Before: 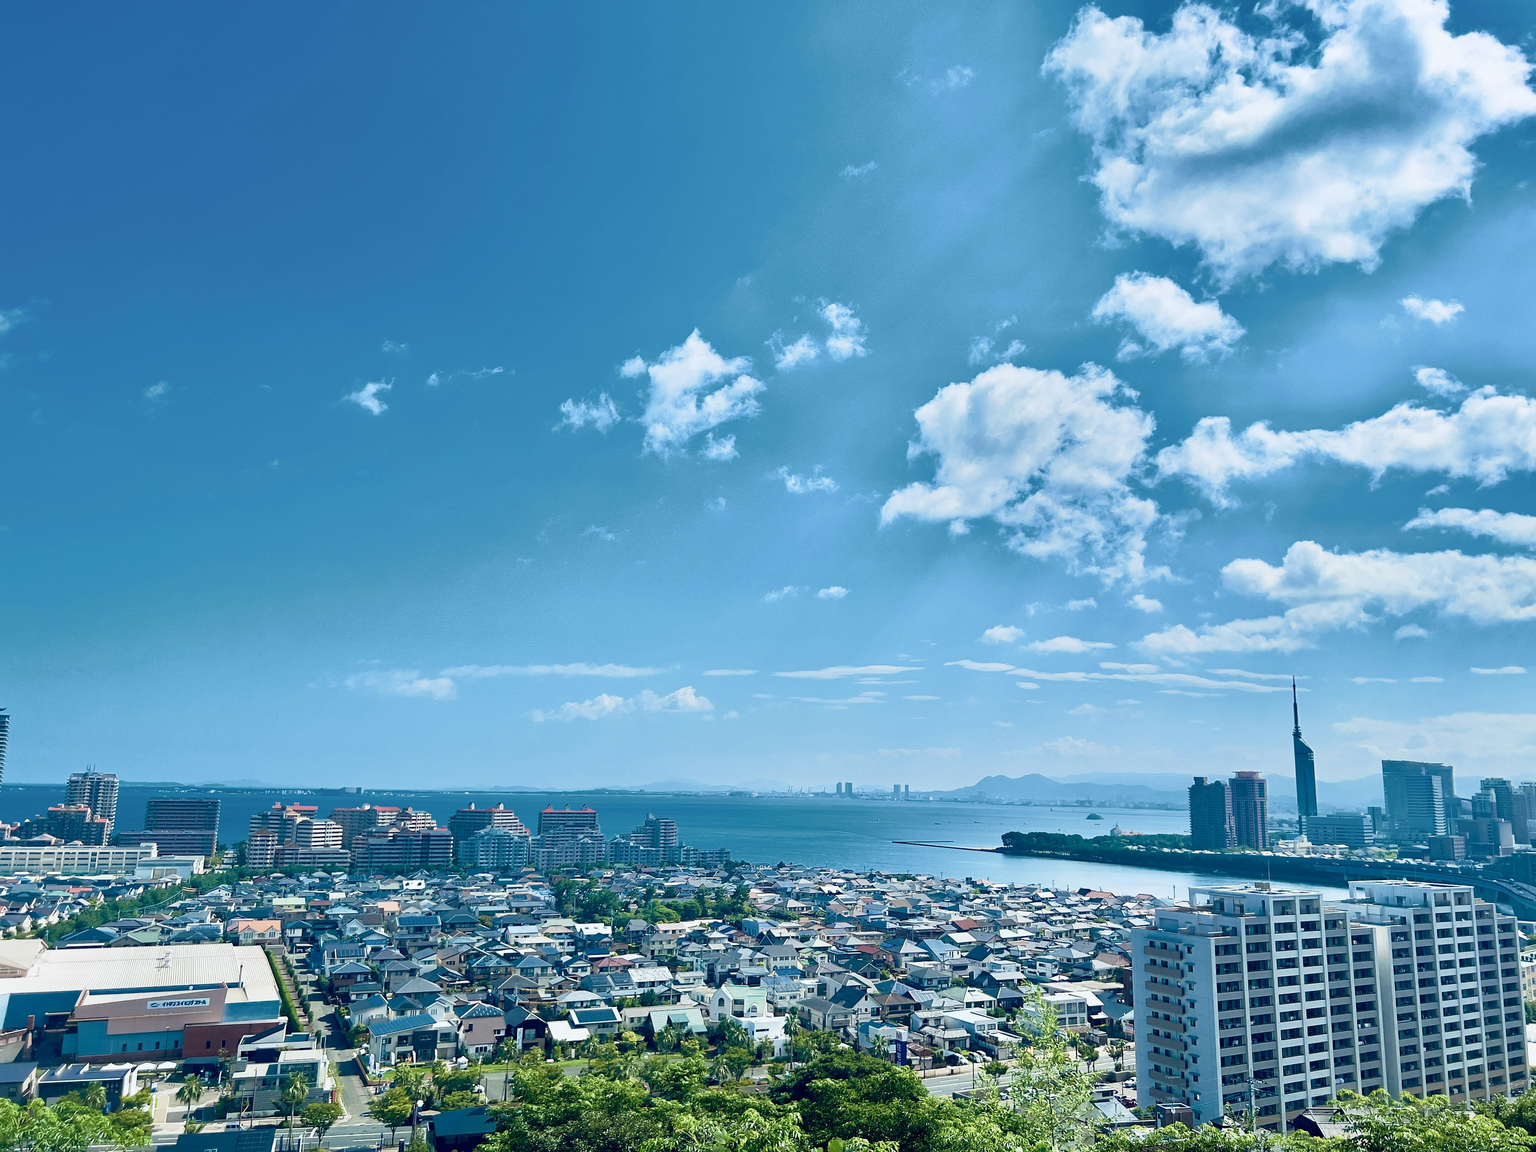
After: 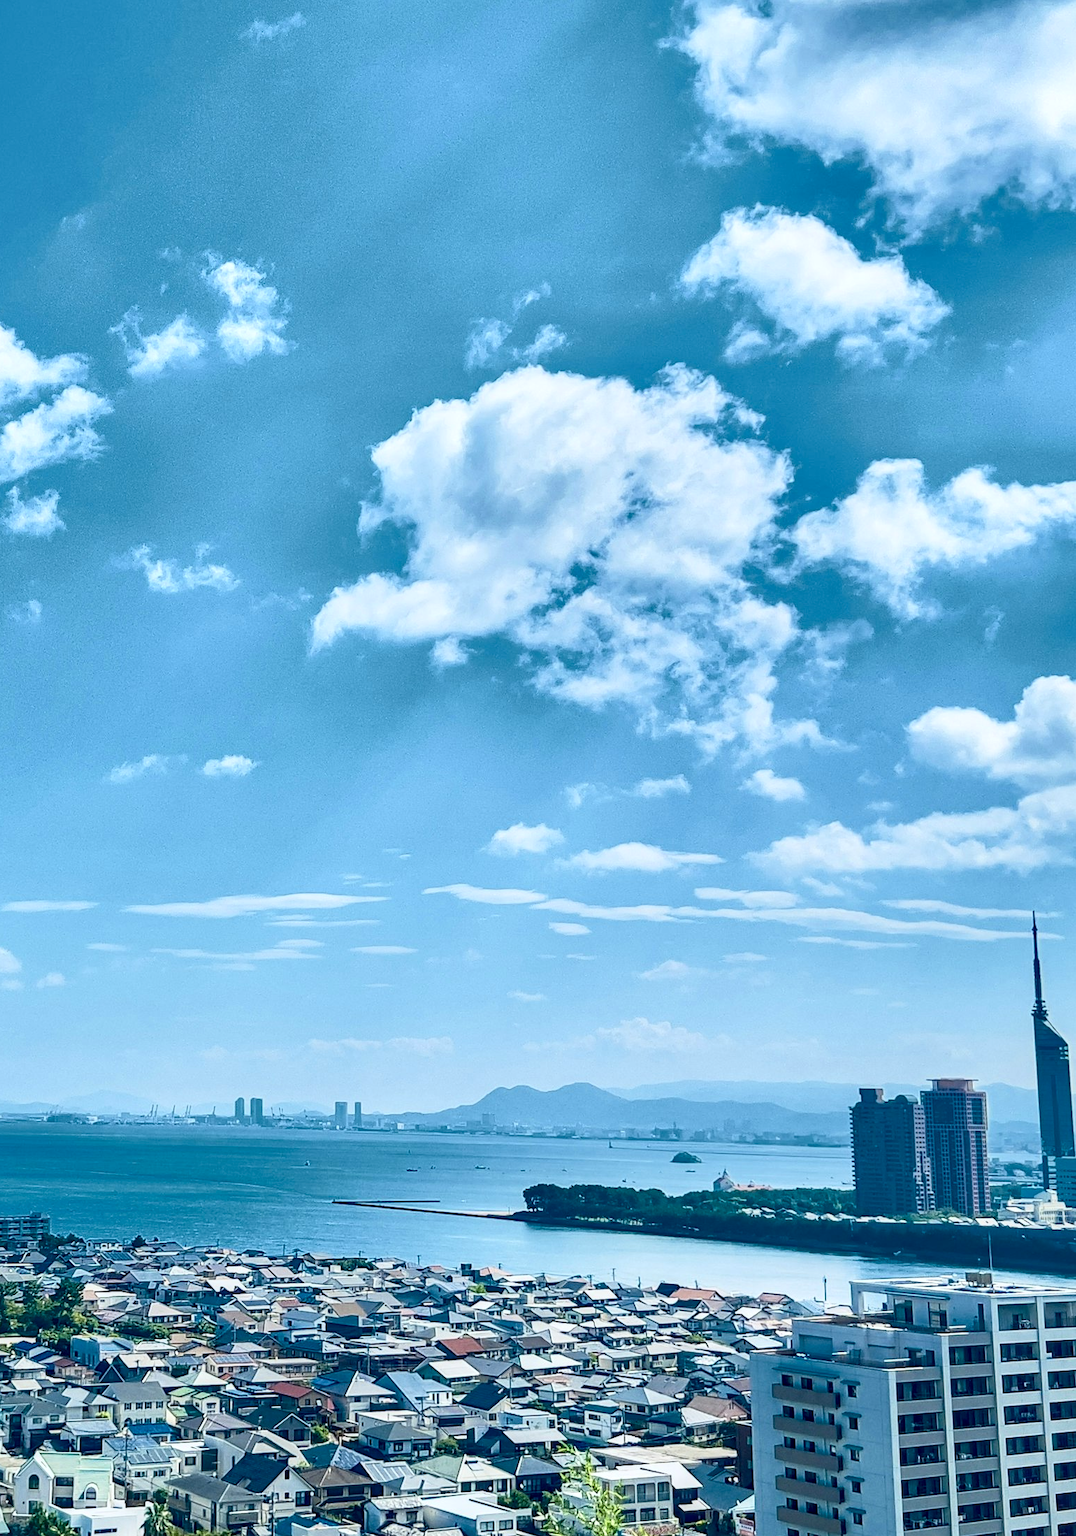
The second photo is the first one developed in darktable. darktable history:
contrast brightness saturation: contrast 0.15, brightness -0.01, saturation 0.1
local contrast: detail 130%
crop: left 45.721%, top 13.393%, right 14.118%, bottom 10.01%
